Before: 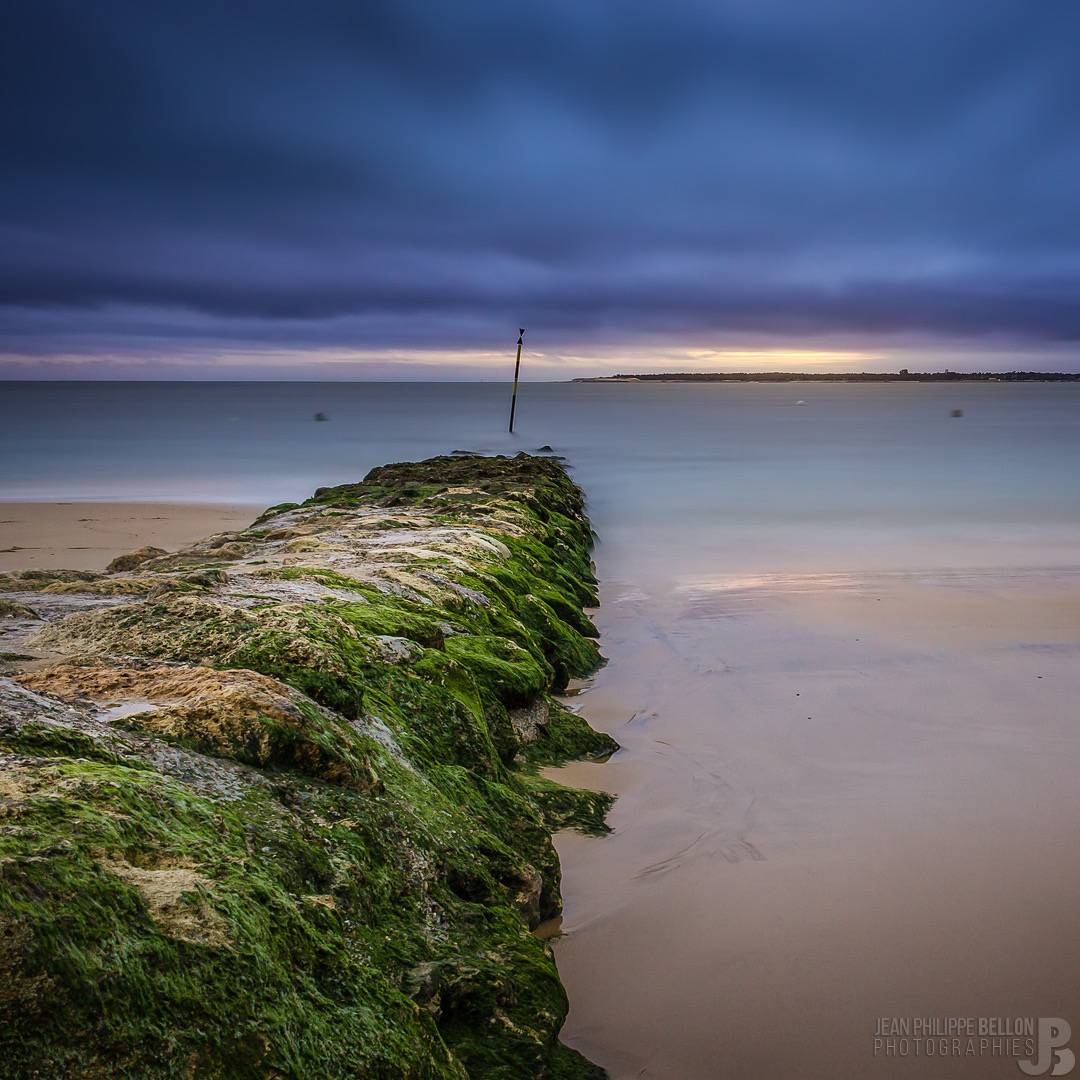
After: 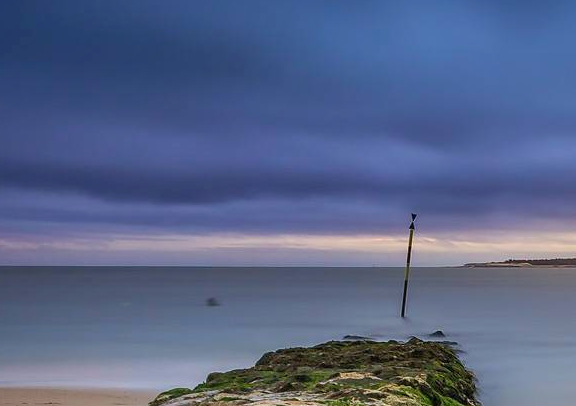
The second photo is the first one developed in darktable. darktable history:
shadows and highlights: highlights color adjustment 0.076%
levels: mode automatic
crop: left 10.067%, top 10.669%, right 36.522%, bottom 51.682%
